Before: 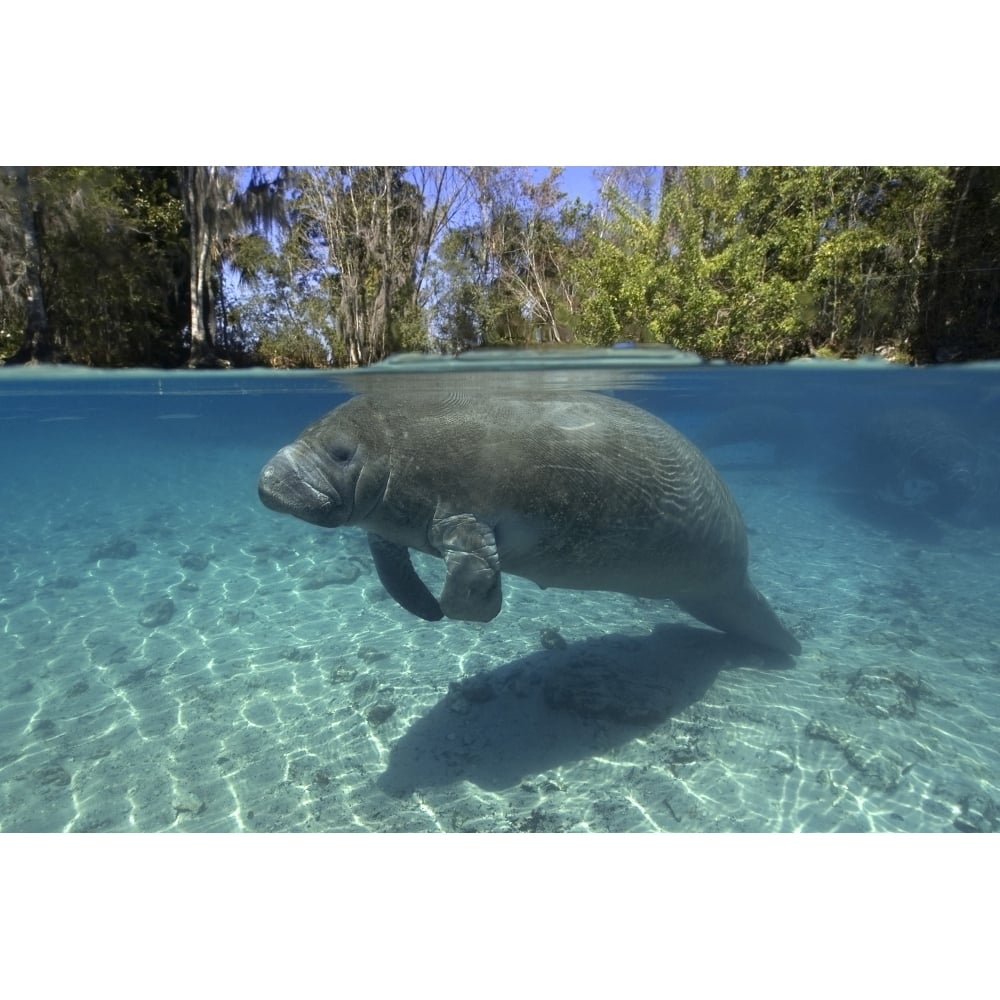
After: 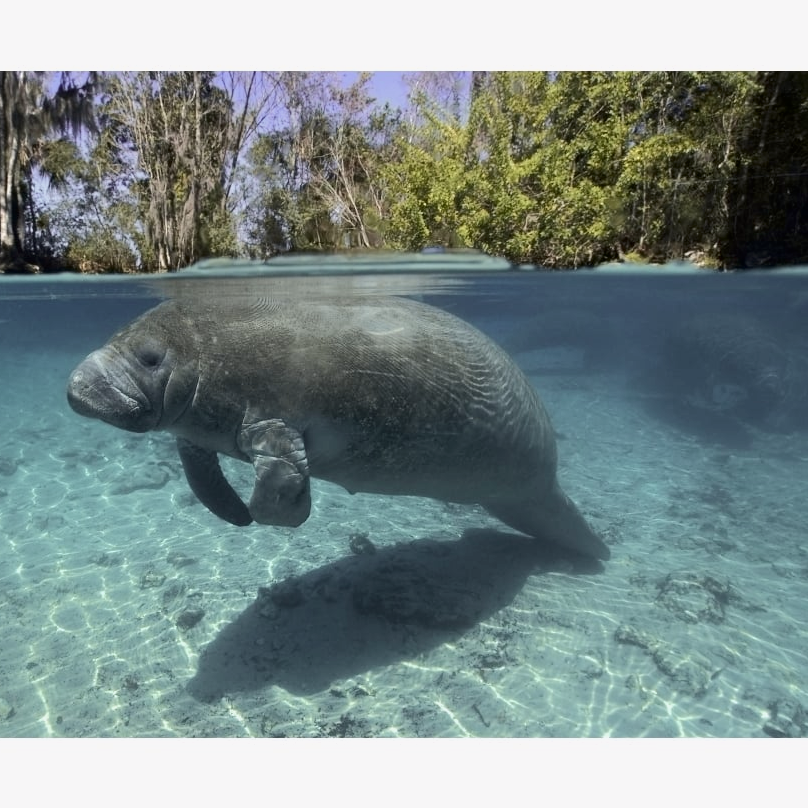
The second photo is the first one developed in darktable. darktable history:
crop: left 19.159%, top 9.58%, bottom 9.58%
tone curve: curves: ch0 [(0, 0) (0.052, 0.018) (0.236, 0.207) (0.41, 0.417) (0.485, 0.518) (0.54, 0.584) (0.625, 0.666) (0.845, 0.828) (0.994, 0.964)]; ch1 [(0, 0) (0.136, 0.146) (0.317, 0.34) (0.382, 0.408) (0.434, 0.441) (0.472, 0.479) (0.498, 0.501) (0.557, 0.558) (0.616, 0.59) (0.739, 0.7) (1, 1)]; ch2 [(0, 0) (0.352, 0.403) (0.447, 0.466) (0.482, 0.482) (0.528, 0.526) (0.586, 0.577) (0.618, 0.621) (0.785, 0.747) (1, 1)], color space Lab, independent channels, preserve colors none
